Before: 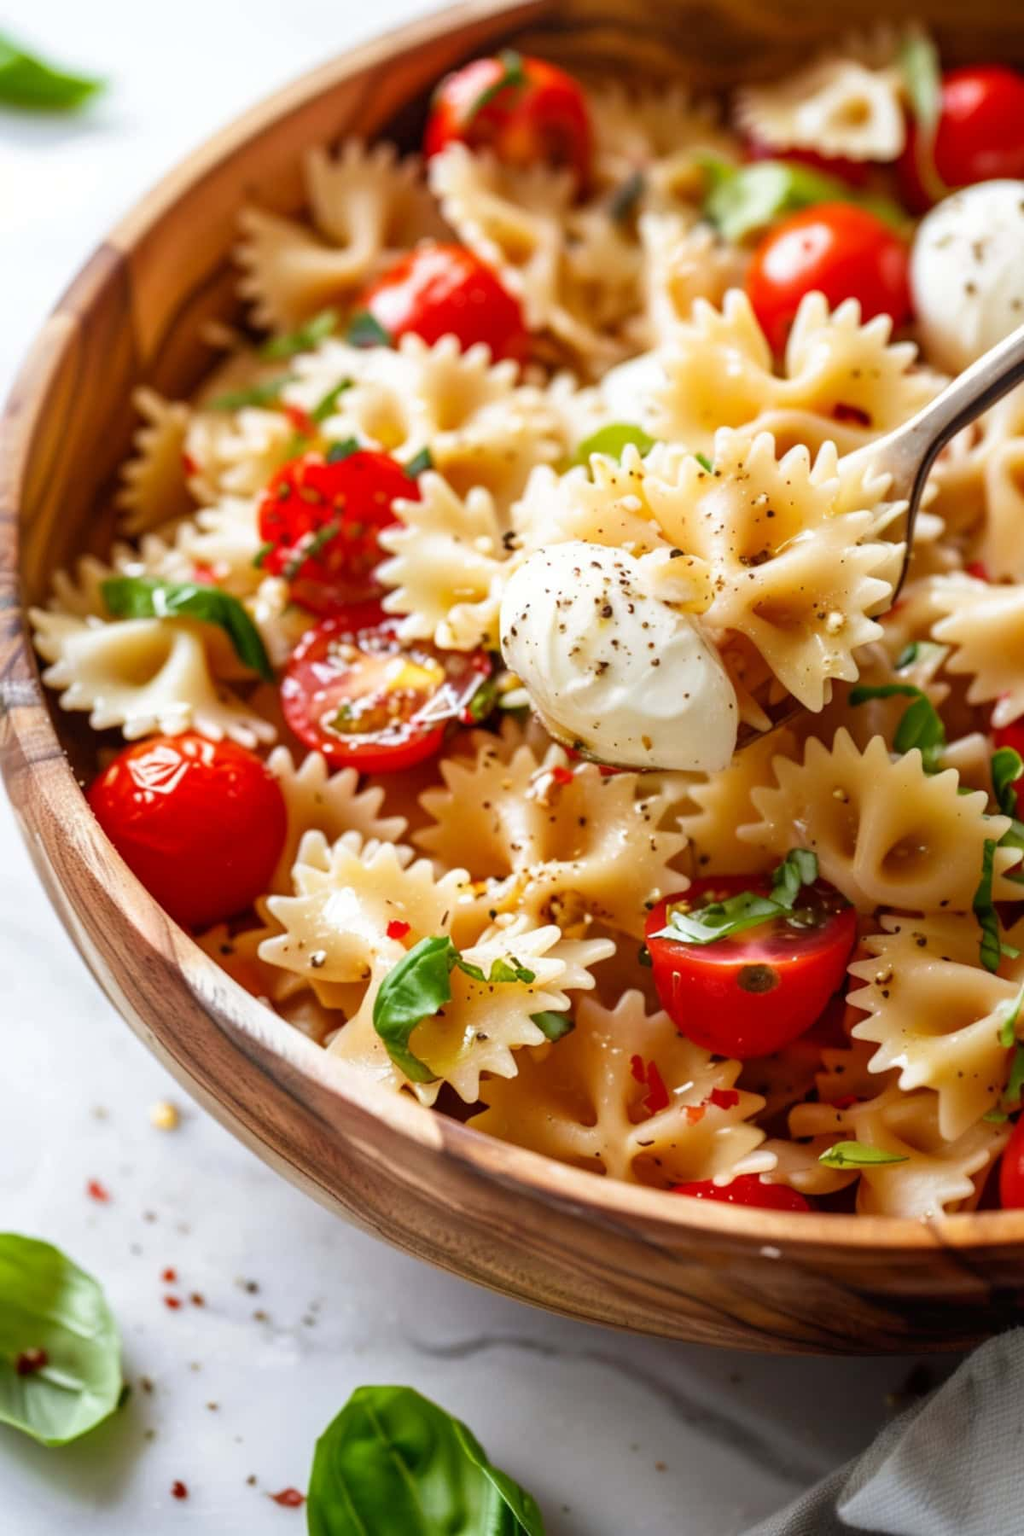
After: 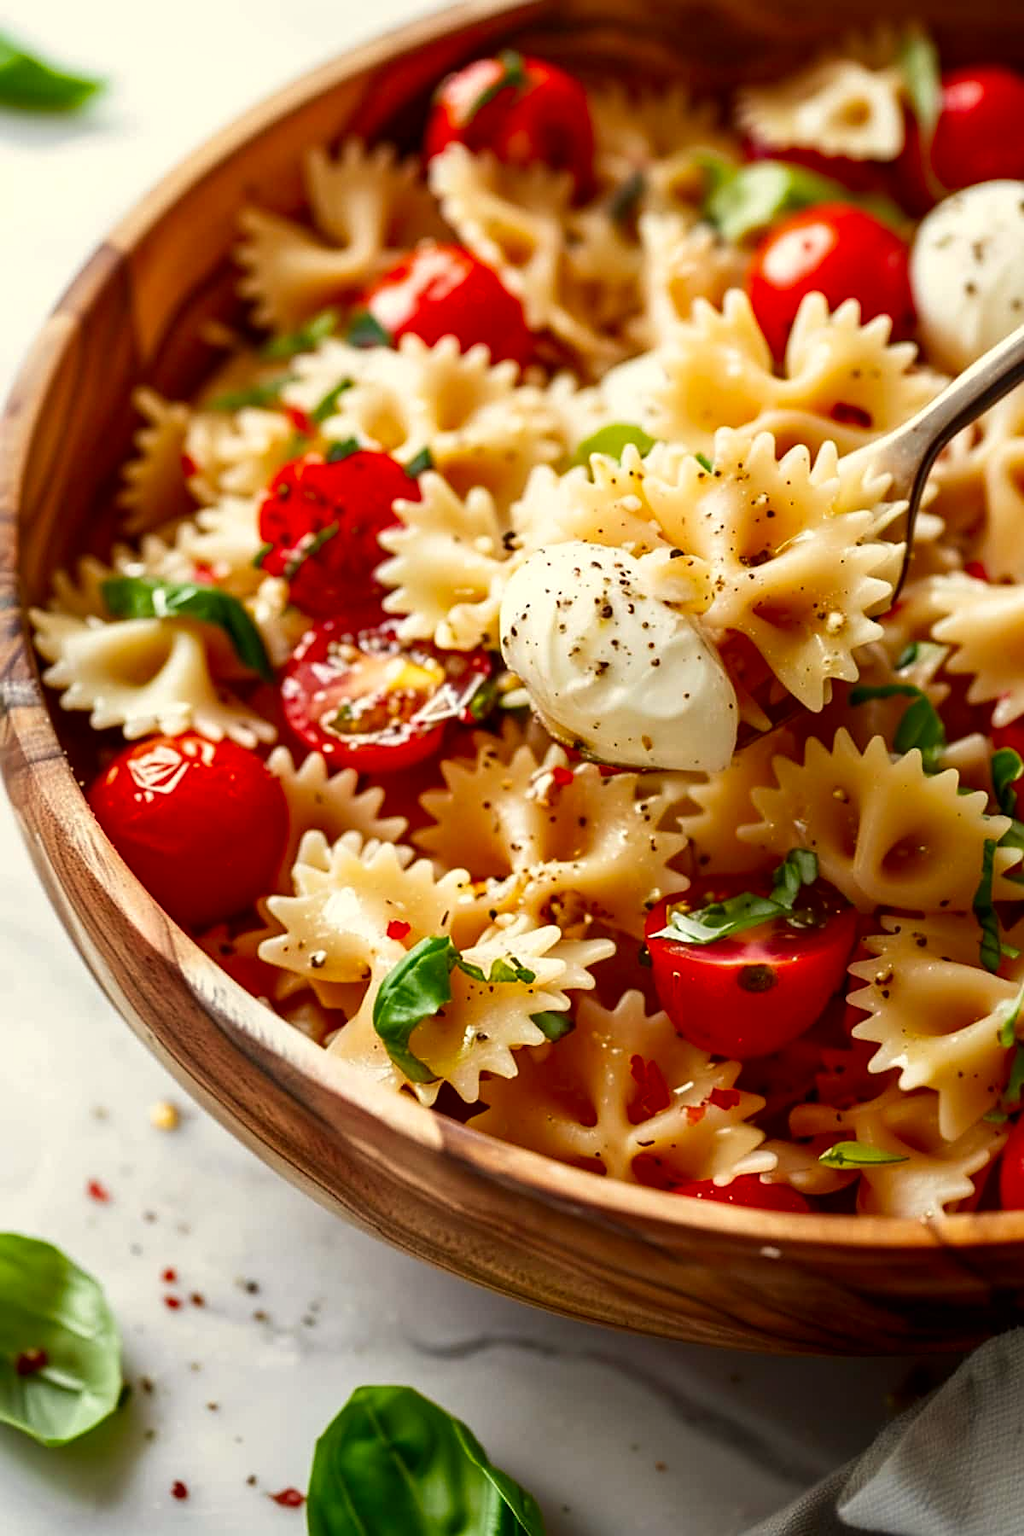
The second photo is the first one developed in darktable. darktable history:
tone equalizer: on, module defaults
sharpen: on, module defaults
contrast brightness saturation: contrast 0.07, brightness -0.14, saturation 0.11
white balance: red 1.029, blue 0.92
